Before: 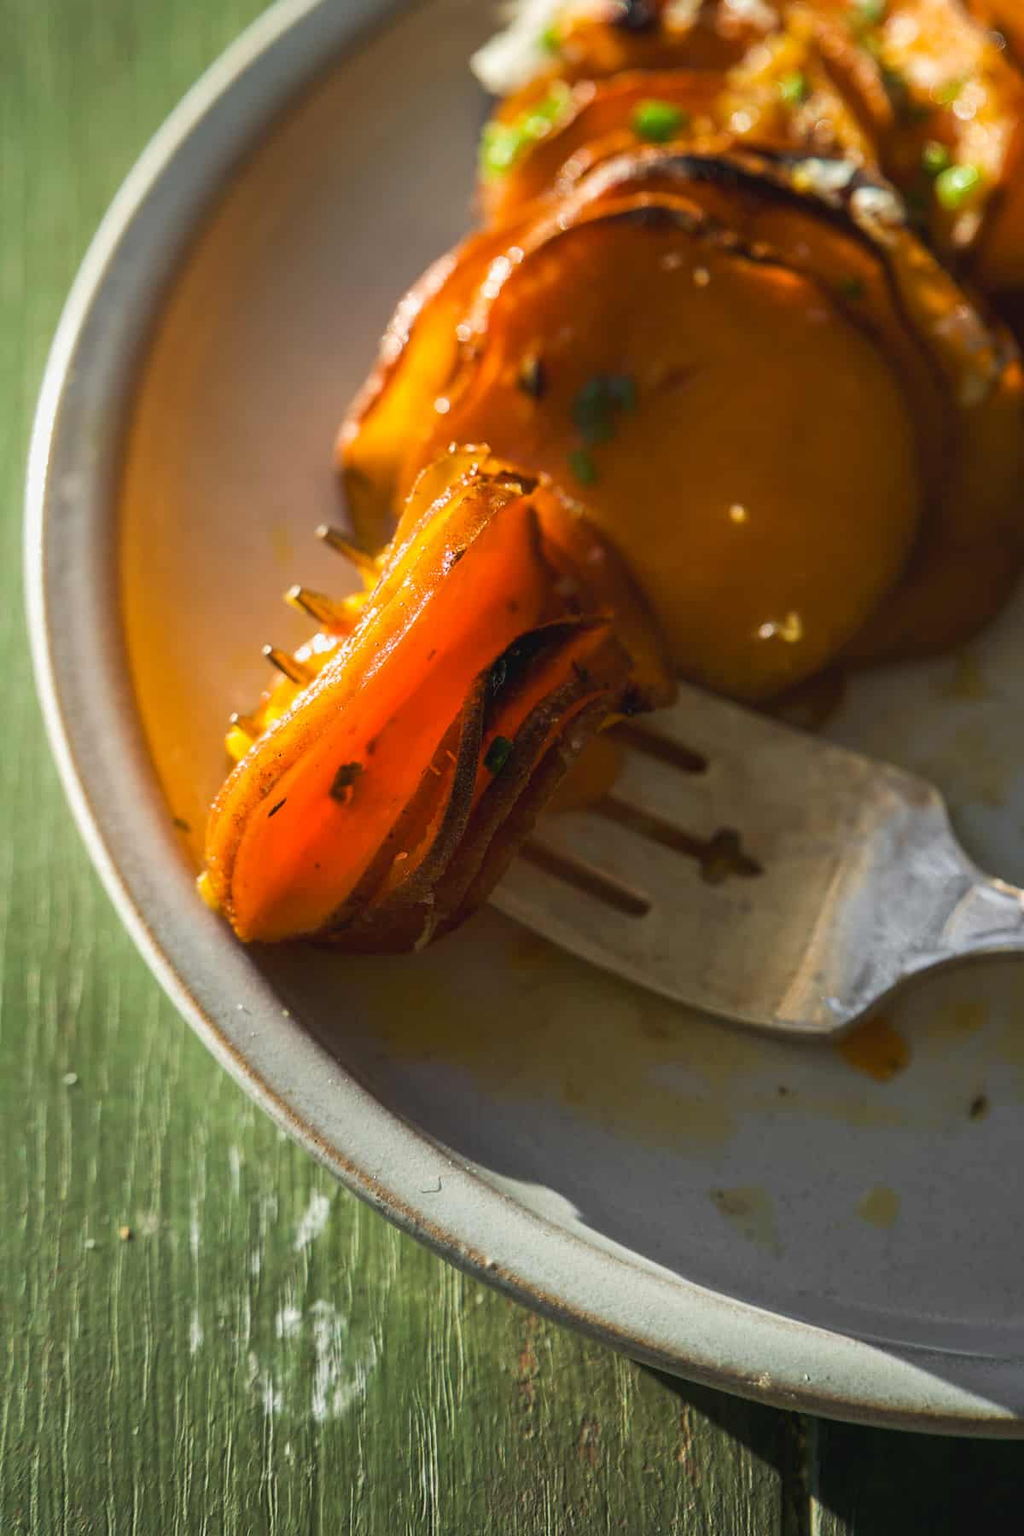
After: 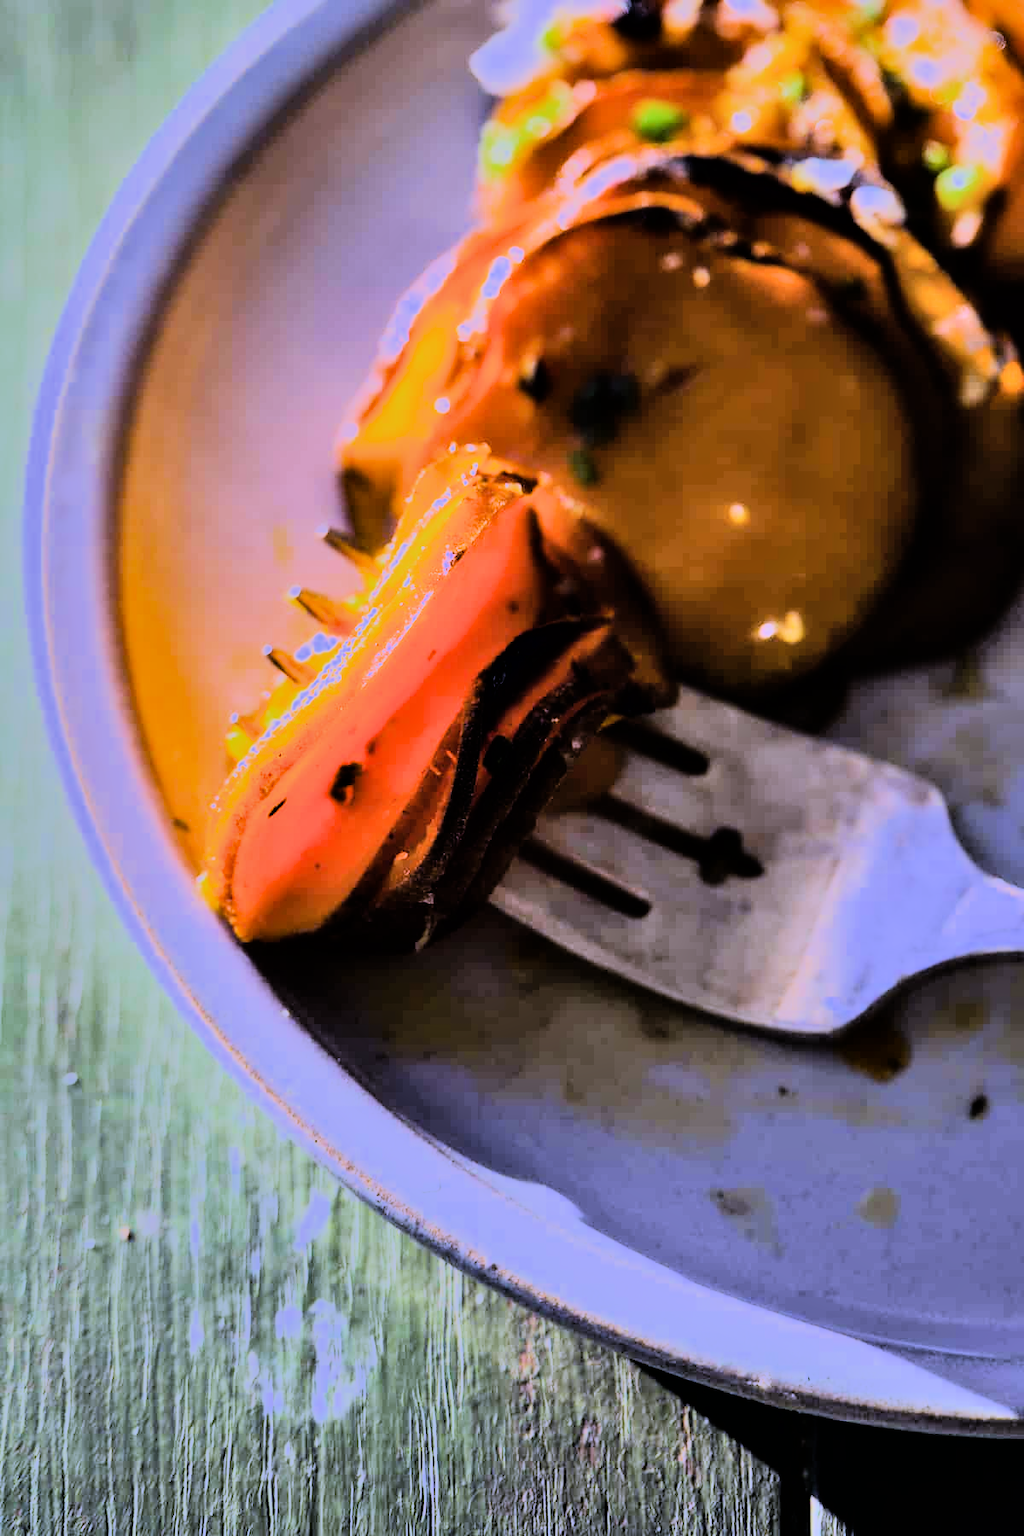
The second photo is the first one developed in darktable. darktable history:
contrast equalizer: y [[0.514, 0.573, 0.581, 0.508, 0.5, 0.5], [0.5 ×6], [0.5 ×6], [0 ×6], [0 ×6]], mix 0.79
rgb curve: curves: ch0 [(0, 0) (0.21, 0.15) (0.24, 0.21) (0.5, 0.75) (0.75, 0.96) (0.89, 0.99) (1, 1)]; ch1 [(0, 0.02) (0.21, 0.13) (0.25, 0.2) (0.5, 0.67) (0.75, 0.9) (0.89, 0.97) (1, 1)]; ch2 [(0, 0.02) (0.21, 0.13) (0.25, 0.2) (0.5, 0.67) (0.75, 0.9) (0.89, 0.97) (1, 1)], compensate middle gray true
shadows and highlights: soften with gaussian
white balance: red 0.98, blue 1.61
filmic rgb: black relative exposure -7.15 EV, white relative exposure 5.36 EV, hardness 3.02, color science v6 (2022)
